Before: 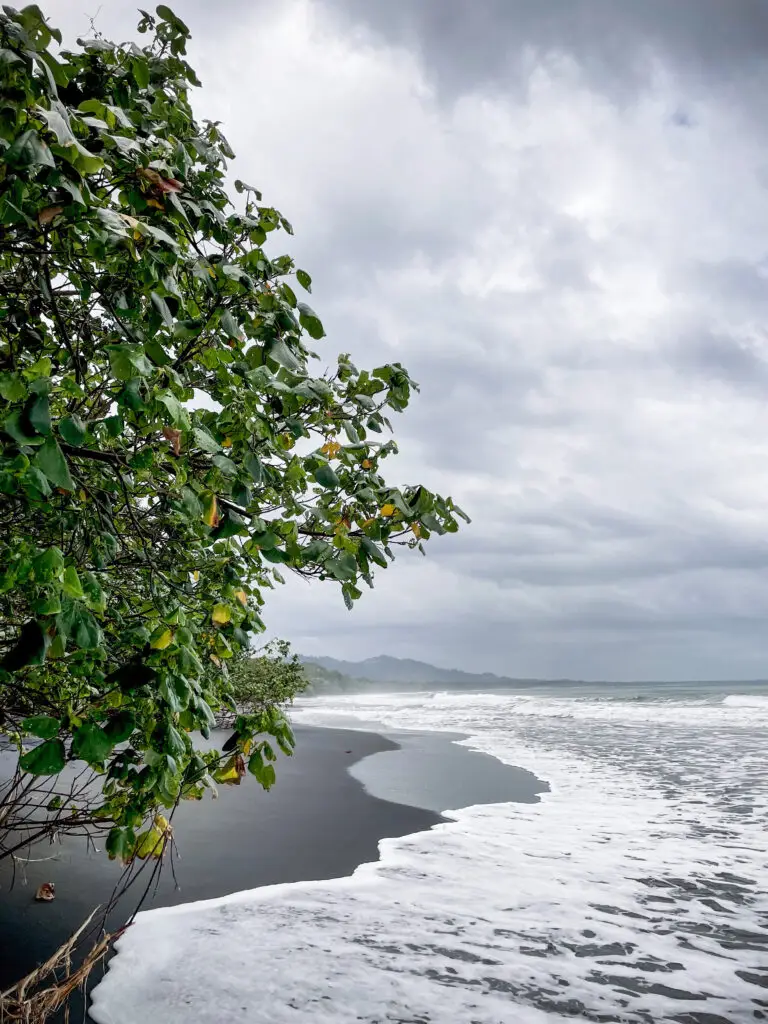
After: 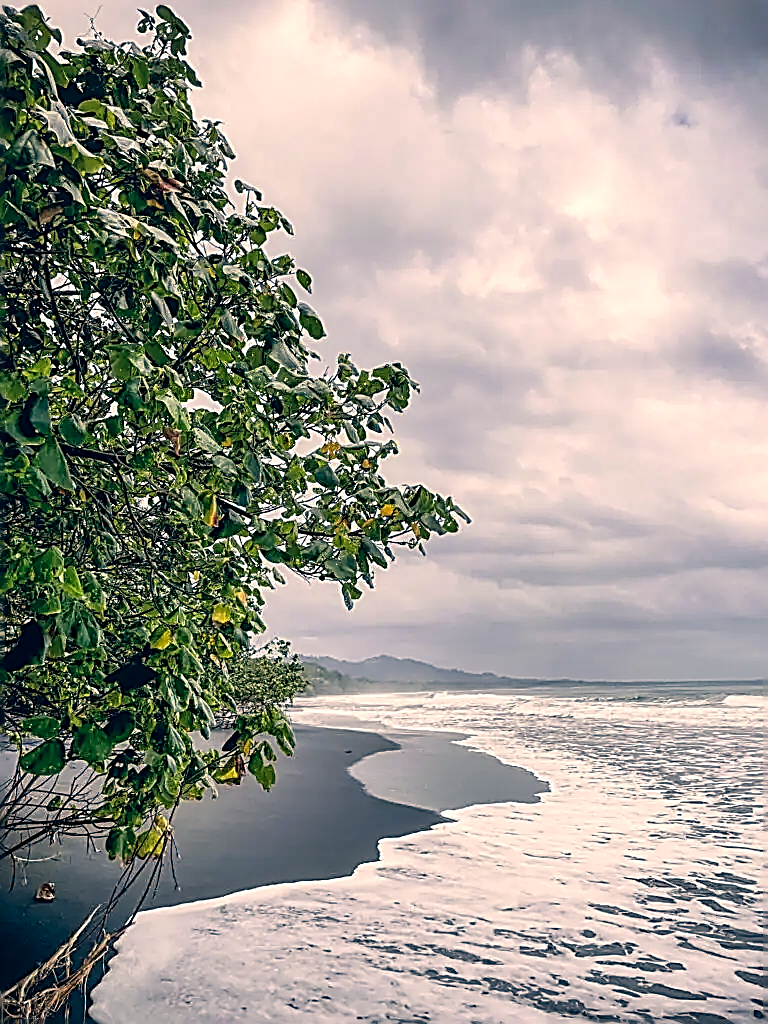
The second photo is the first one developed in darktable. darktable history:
tone equalizer: on, module defaults
color correction: highlights a* 10.32, highlights b* 14.66, shadows a* -9.59, shadows b* -15.02
local contrast: on, module defaults
sharpen: amount 1.861
